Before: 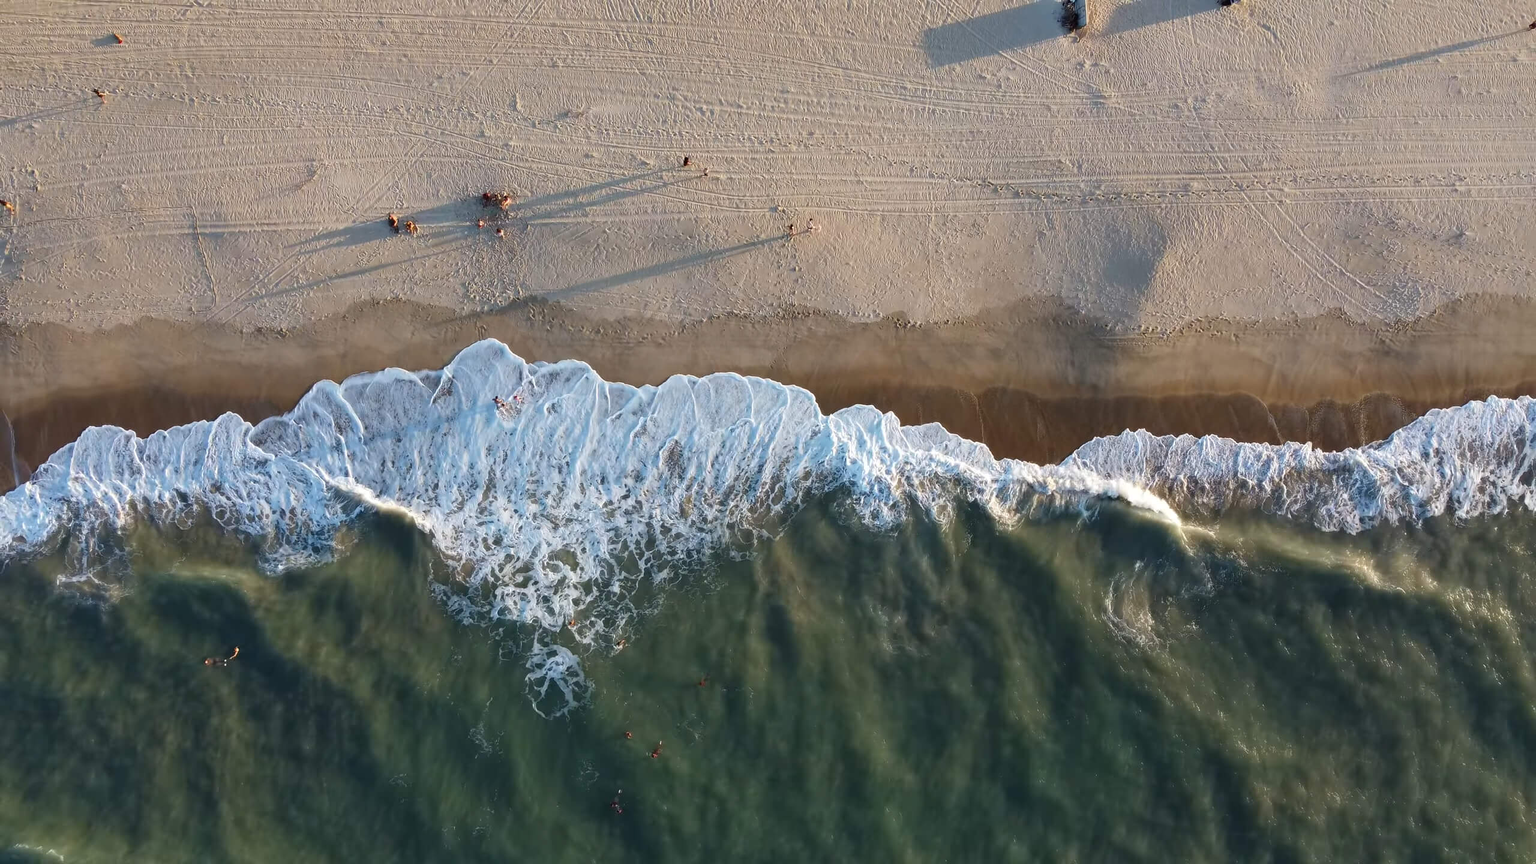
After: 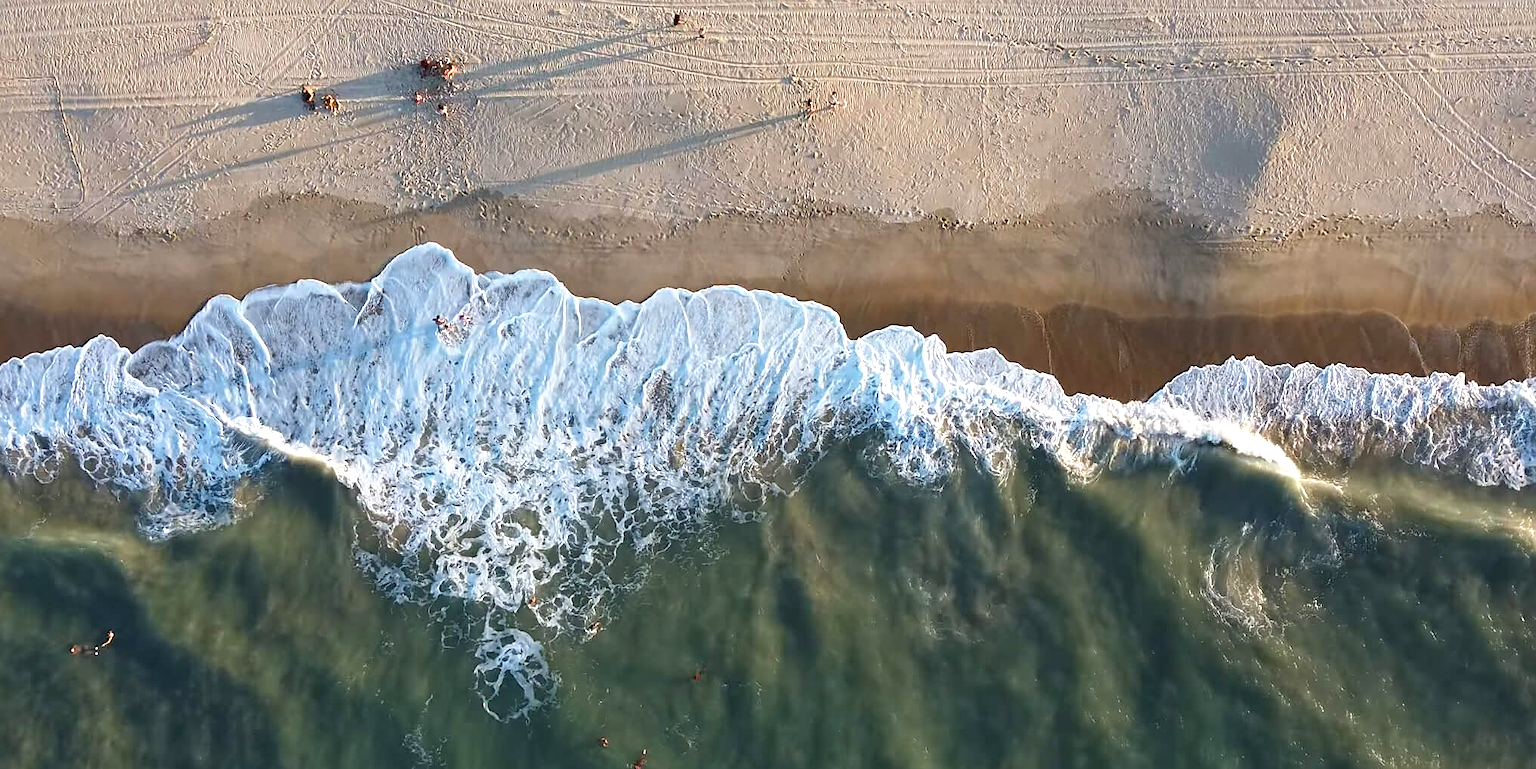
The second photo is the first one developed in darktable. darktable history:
contrast brightness saturation: contrast -0.02, brightness -0.01, saturation 0.03
crop: left 9.712%, top 16.928%, right 10.845%, bottom 12.332%
exposure: black level correction 0.001, exposure 0.5 EV, compensate exposure bias true, compensate highlight preservation false
sharpen: on, module defaults
